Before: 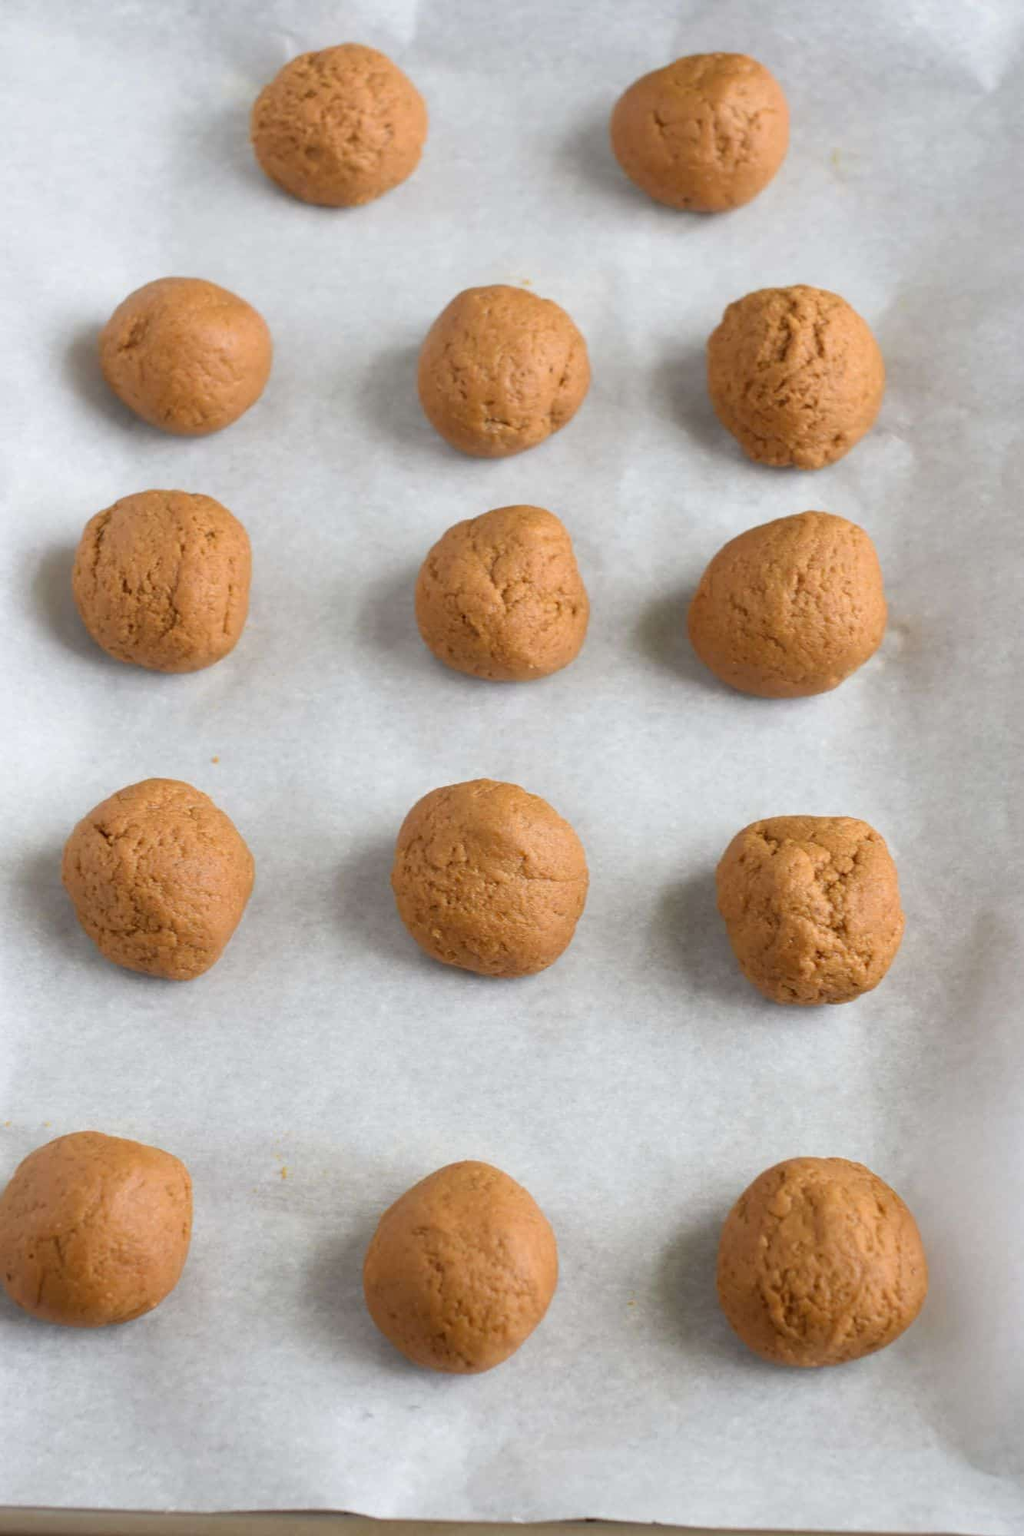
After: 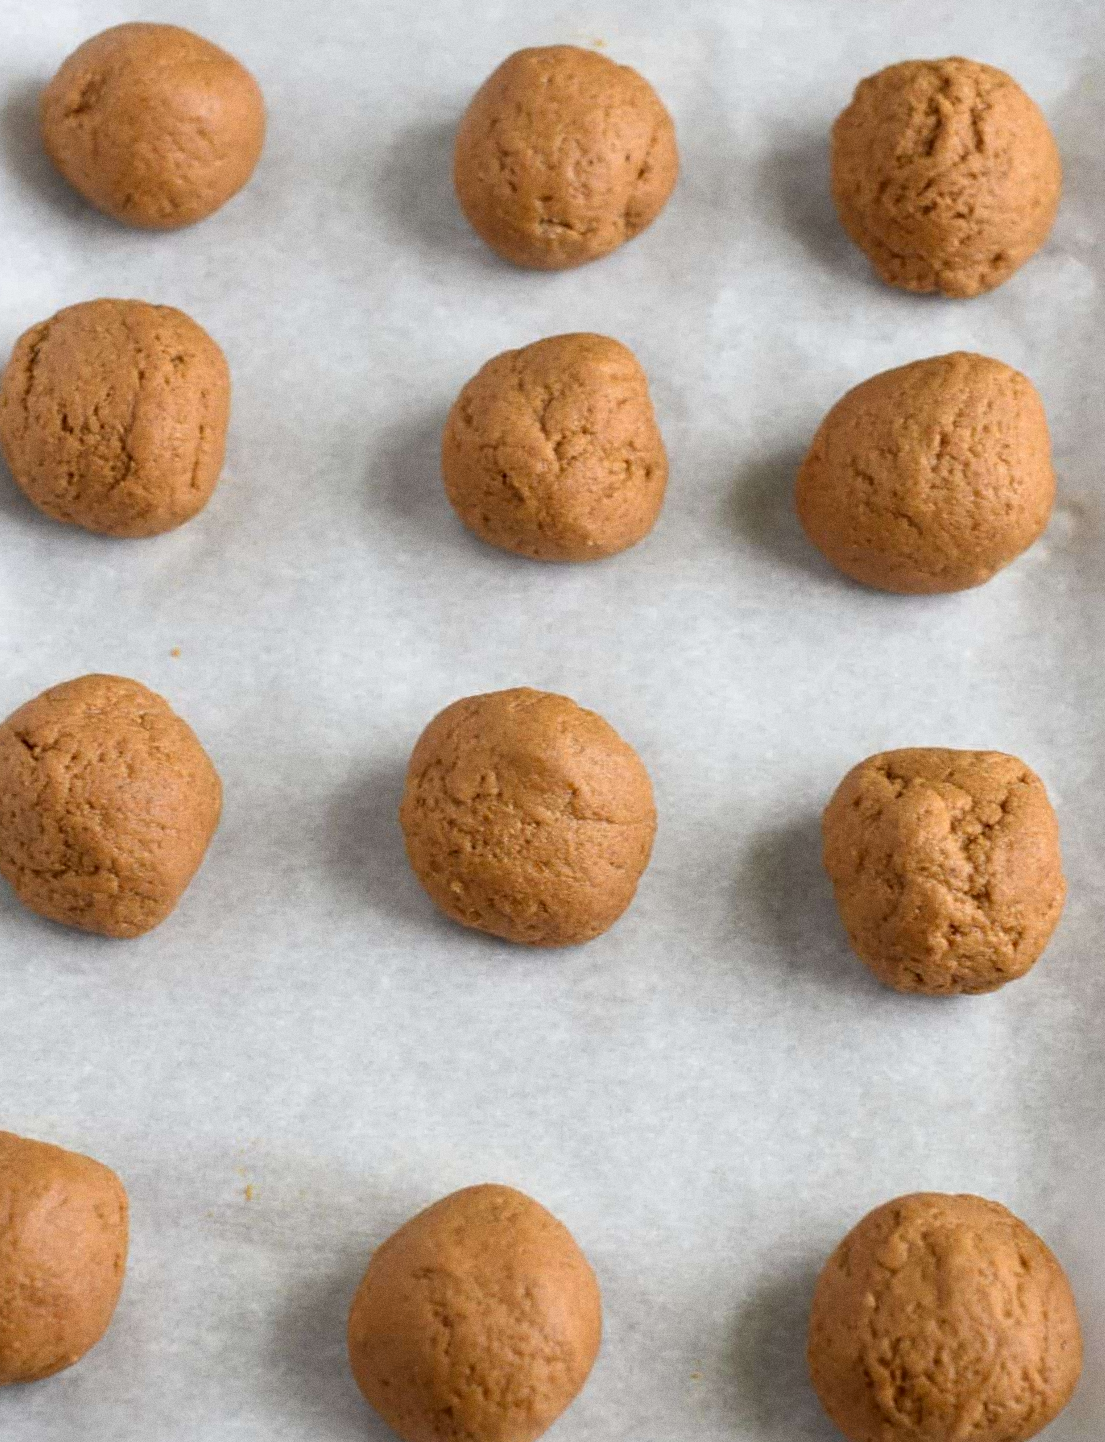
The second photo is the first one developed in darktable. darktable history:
grain: coarseness 0.09 ISO
rotate and perspective: rotation 1.72°, automatic cropping off
crop: left 9.712%, top 16.928%, right 10.845%, bottom 12.332%
local contrast: on, module defaults
